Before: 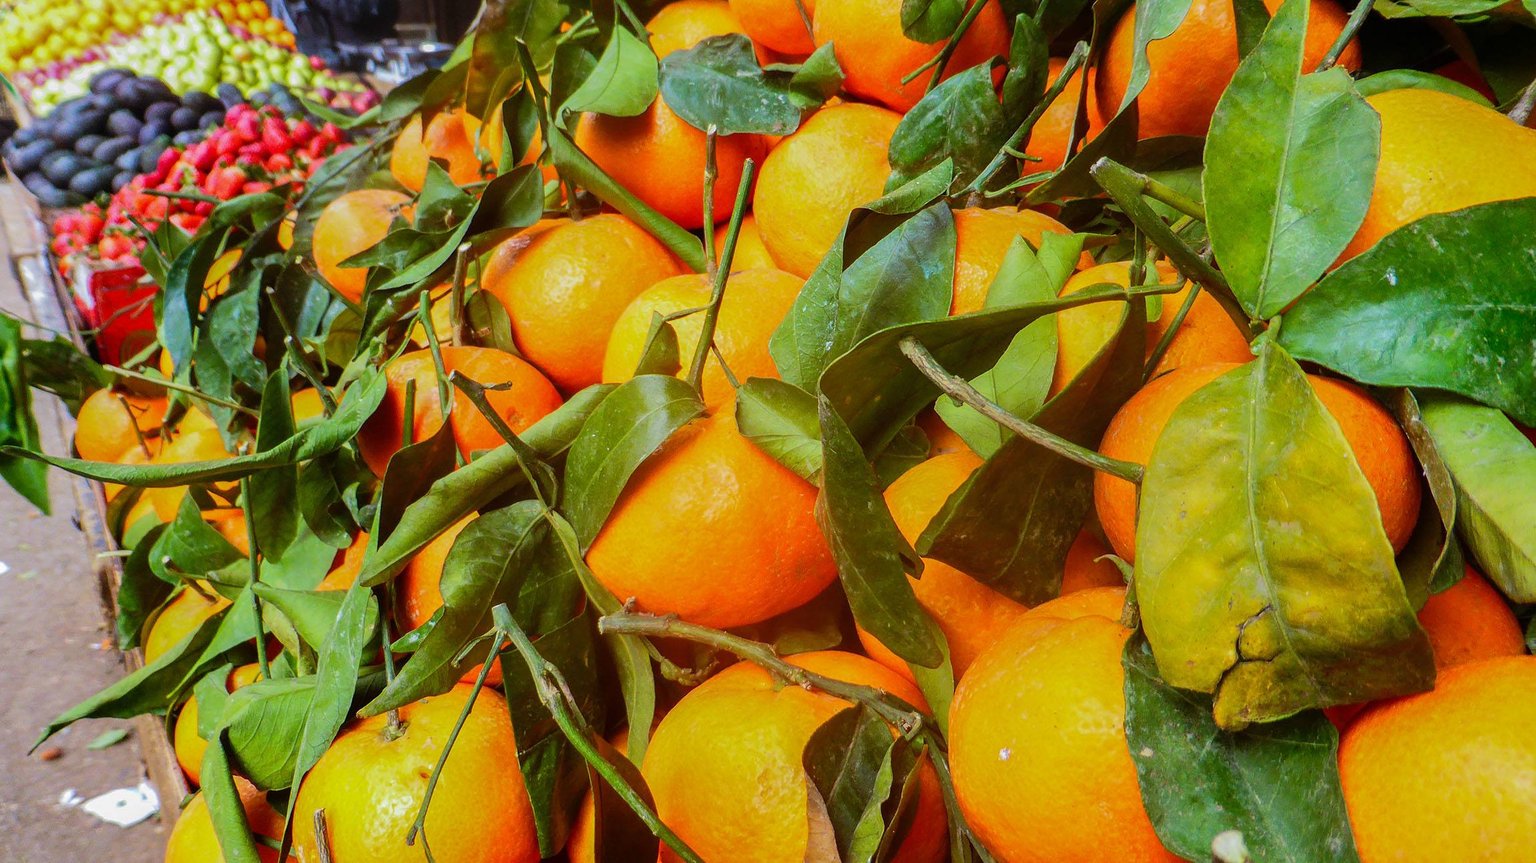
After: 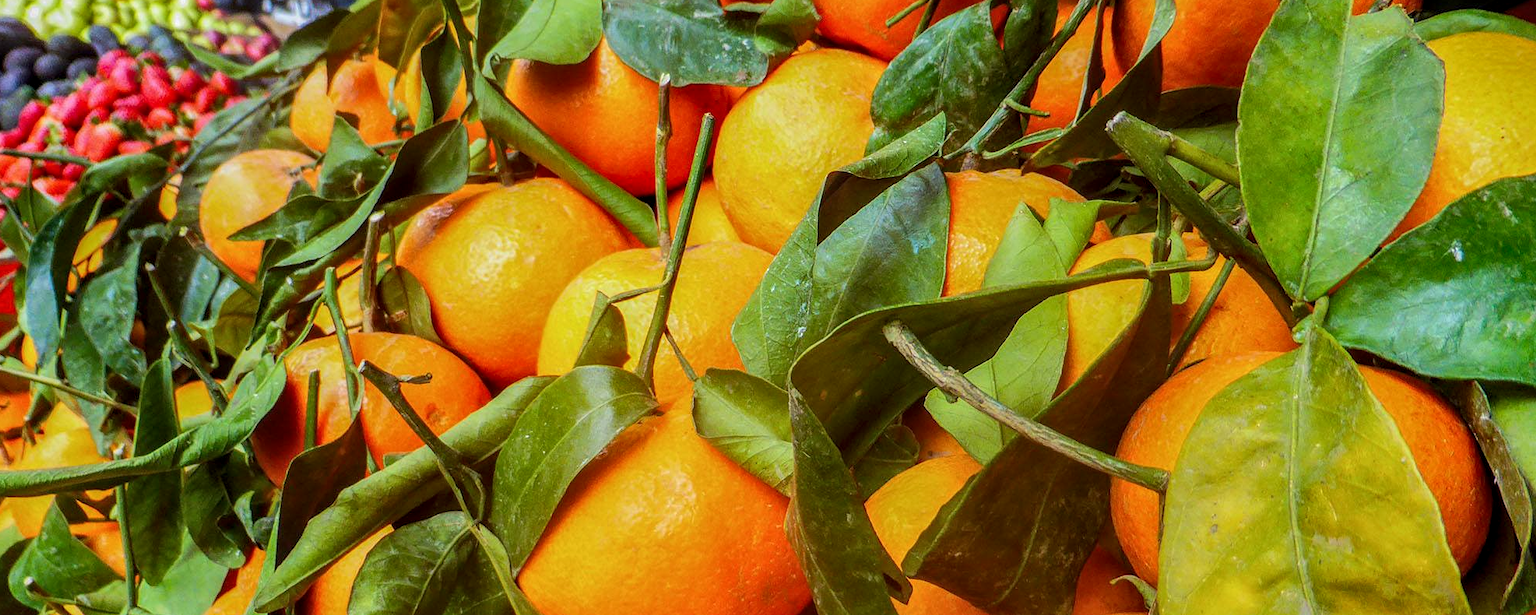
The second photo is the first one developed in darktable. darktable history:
crop and rotate: left 9.231%, top 7.166%, right 4.971%, bottom 31.694%
local contrast: detail 130%
